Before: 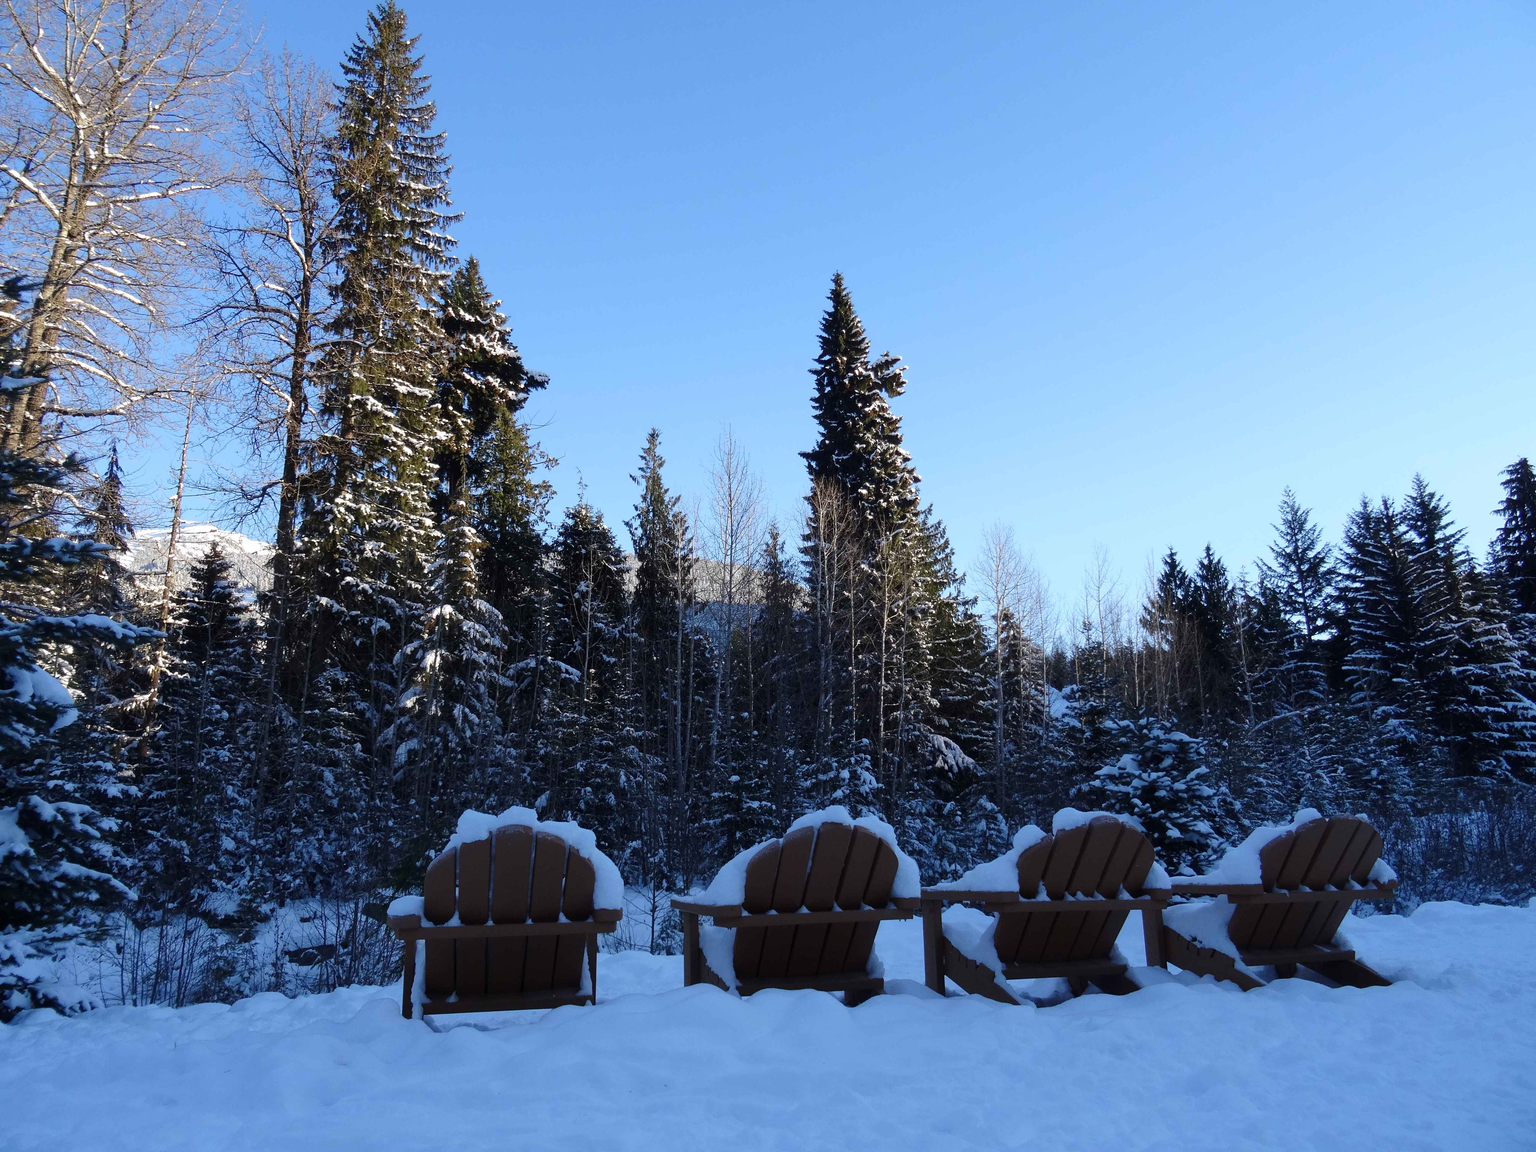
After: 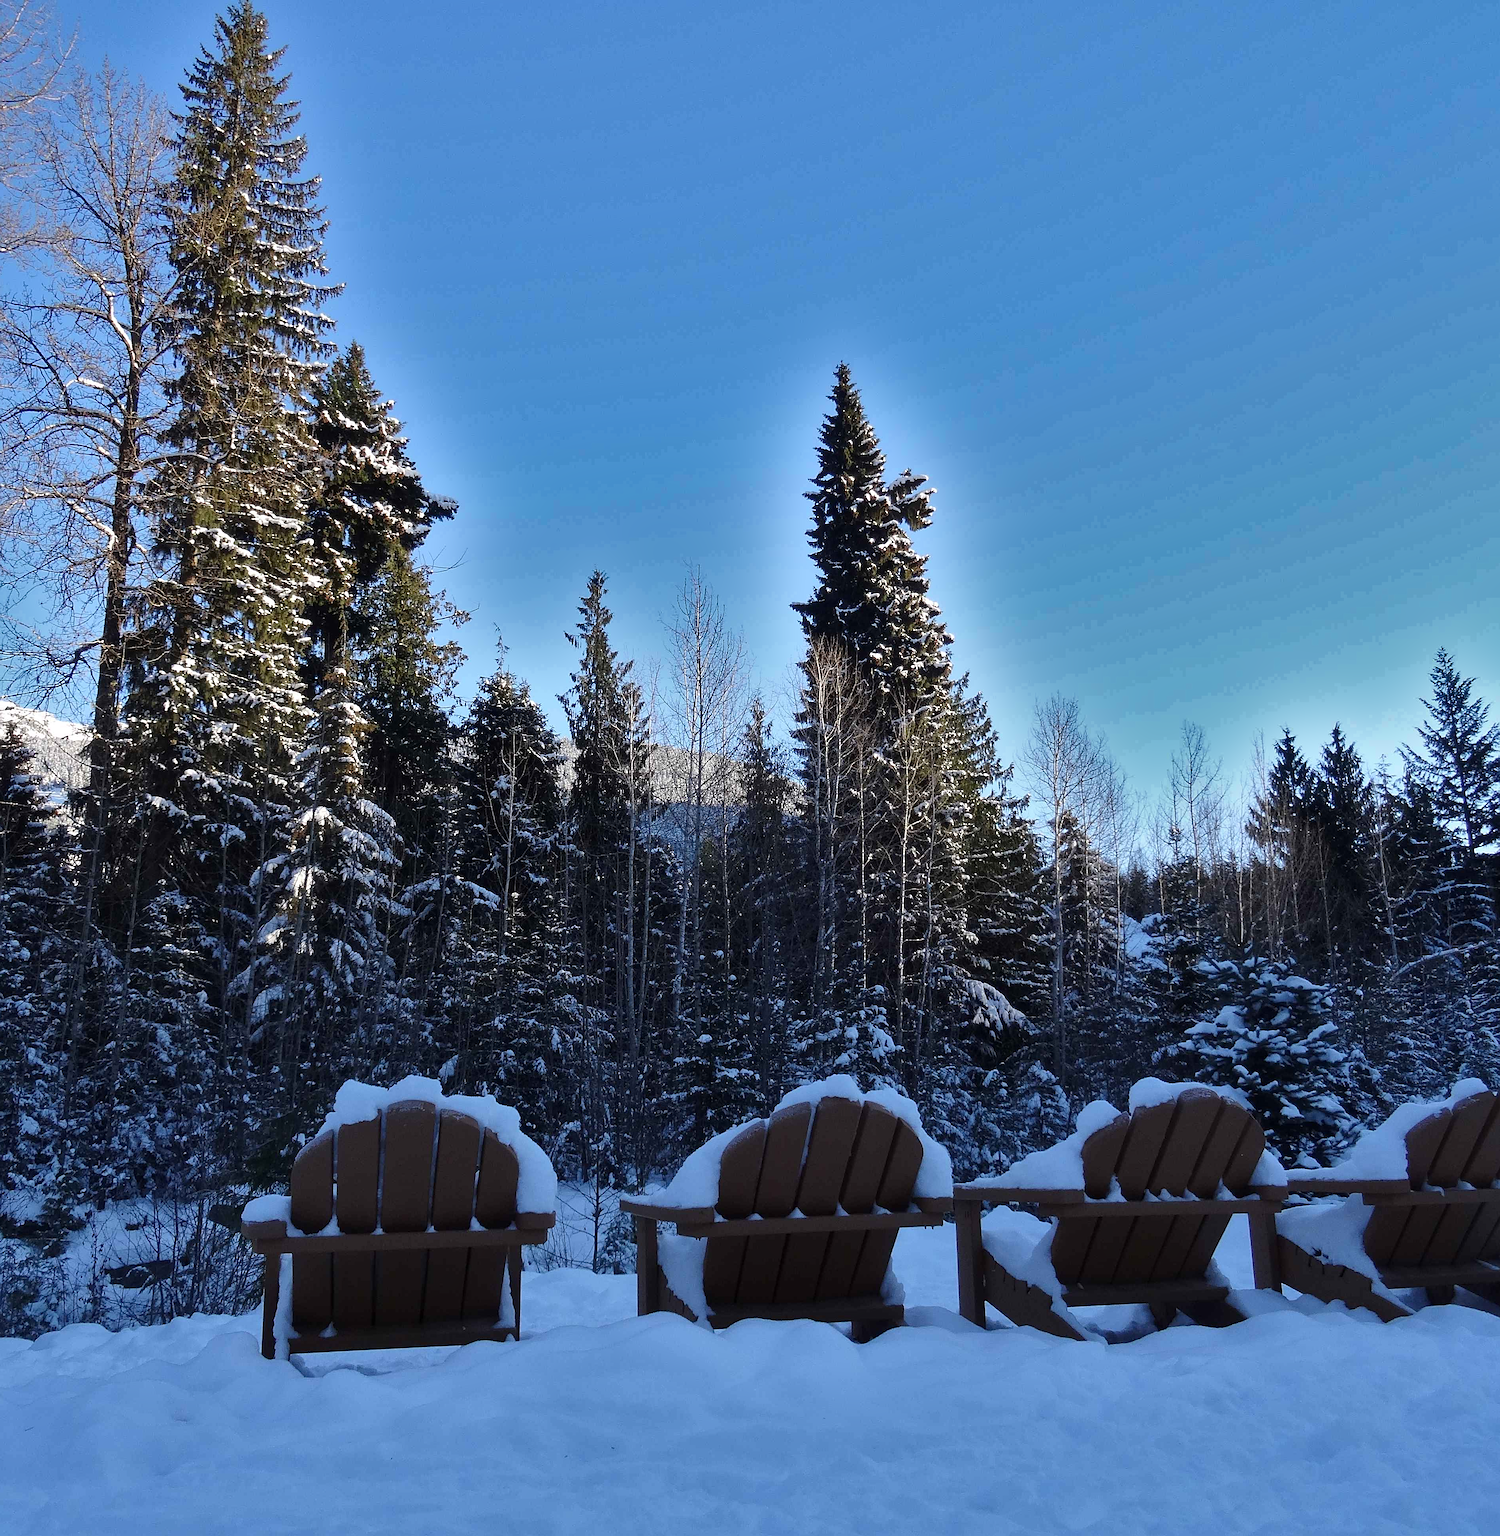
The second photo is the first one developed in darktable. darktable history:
crop: left 13.443%, right 13.31%
sharpen: on, module defaults
shadows and highlights: shadows 24.5, highlights -78.15, soften with gaussian
